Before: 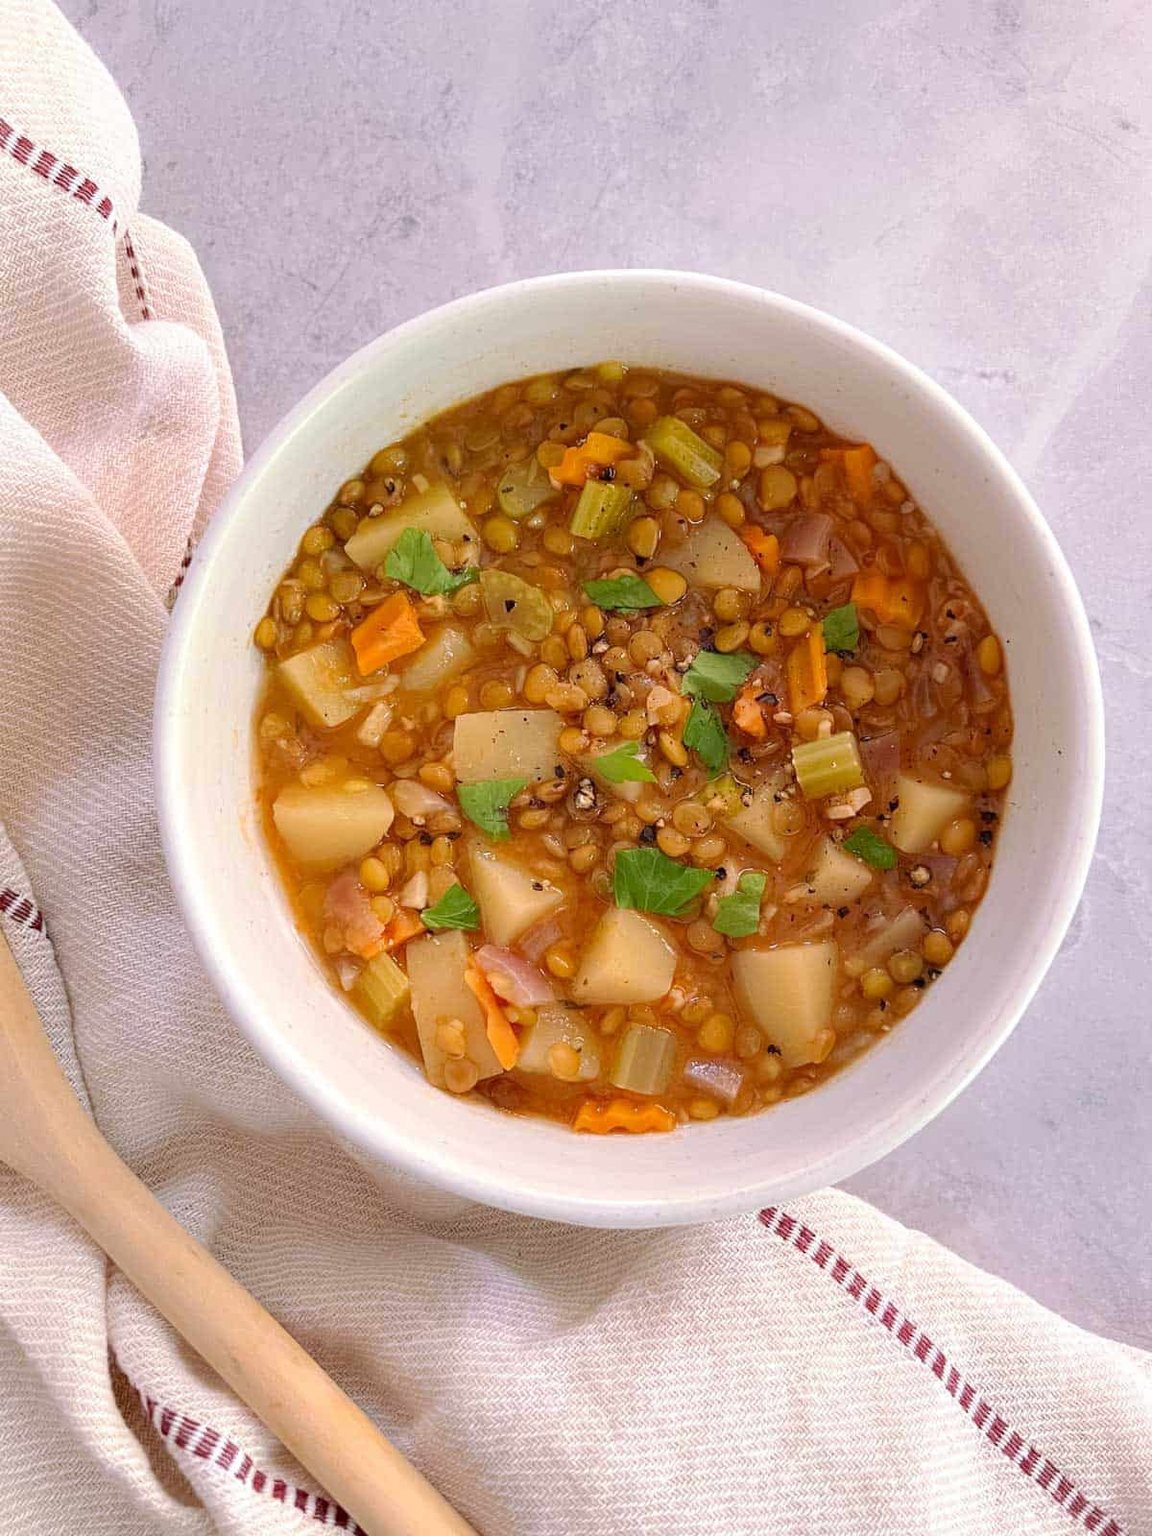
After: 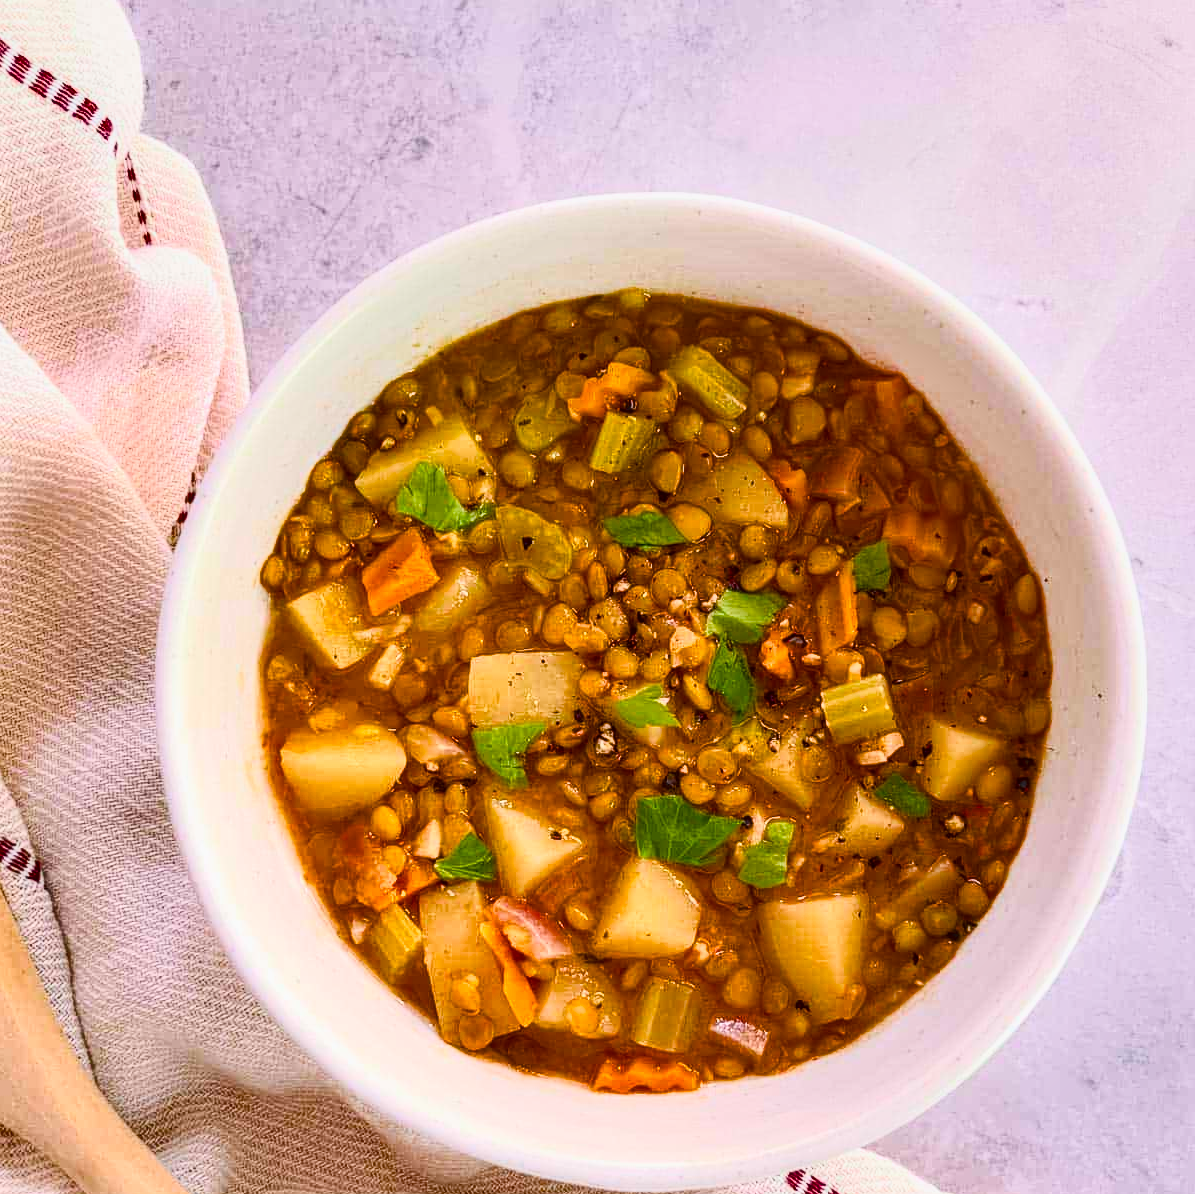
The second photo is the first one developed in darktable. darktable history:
shadows and highlights: shadows 59.04, soften with gaussian
crop: left 0.376%, top 5.517%, bottom 19.82%
color balance rgb: global offset › luminance 0.756%, perceptual saturation grading › global saturation 23.344%, perceptual saturation grading › highlights -23.955%, perceptual saturation grading › mid-tones 24.618%, perceptual saturation grading › shadows 41.186%, perceptual brilliance grading › highlights 12.731%, perceptual brilliance grading › mid-tones 7.702%, perceptual brilliance grading › shadows -17.022%, global vibrance 15.994%, saturation formula JzAzBz (2021)
base curve: curves: ch0 [(0, 0) (0.088, 0.125) (0.176, 0.251) (0.354, 0.501) (0.613, 0.749) (1, 0.877)]
exposure: compensate highlight preservation false
local contrast: on, module defaults
